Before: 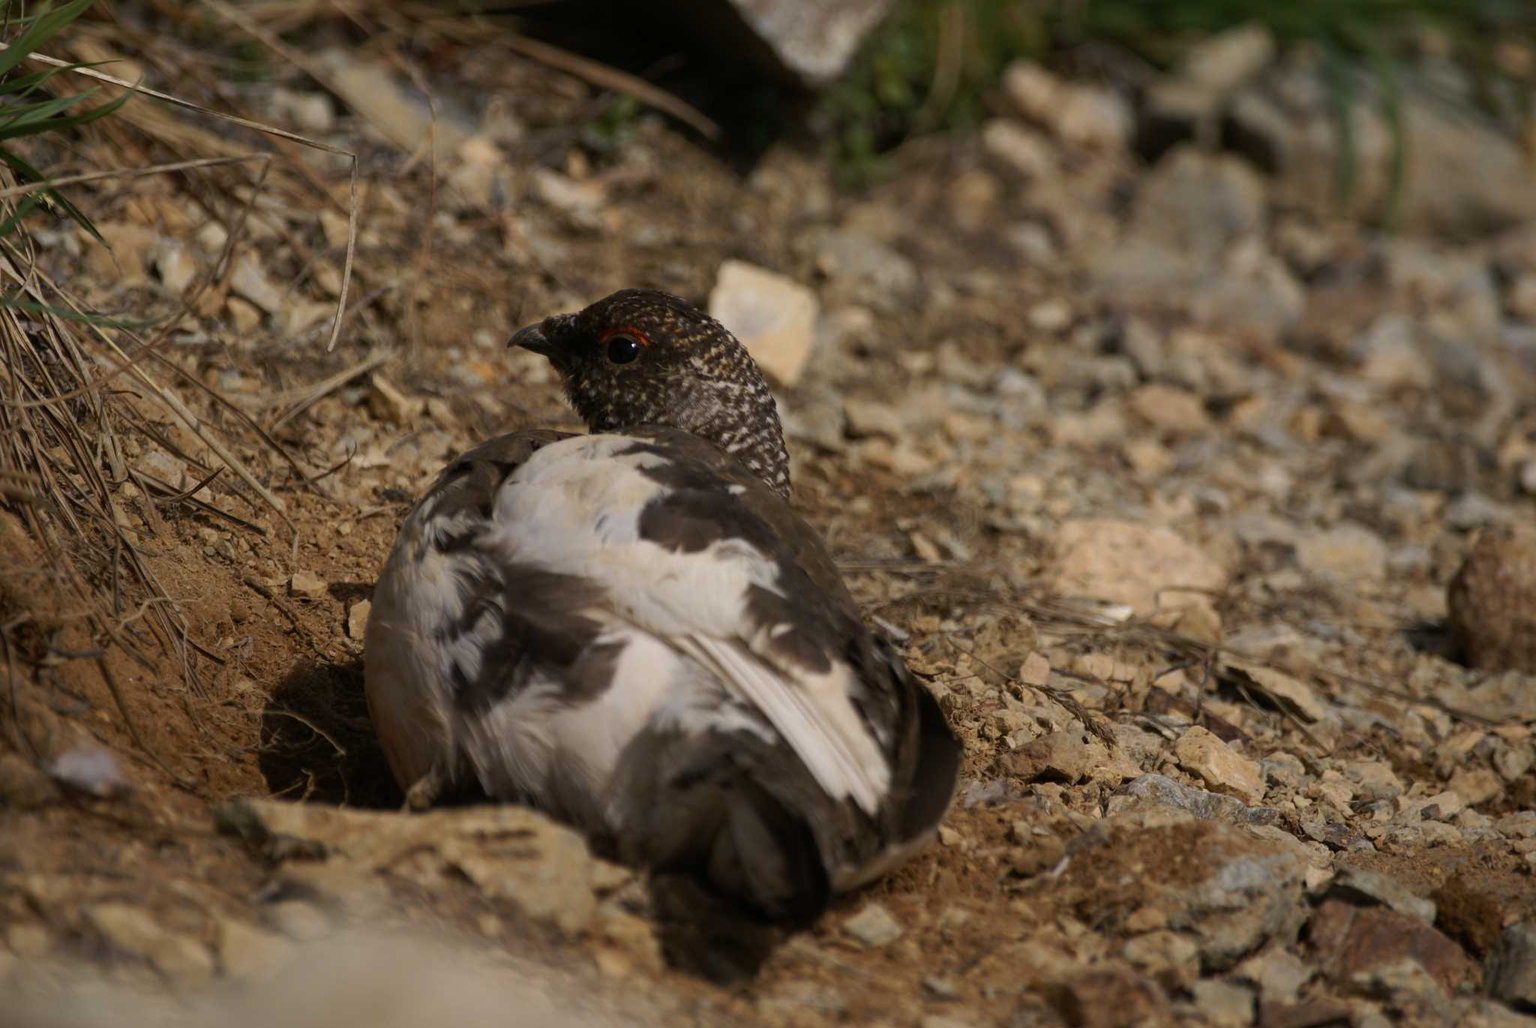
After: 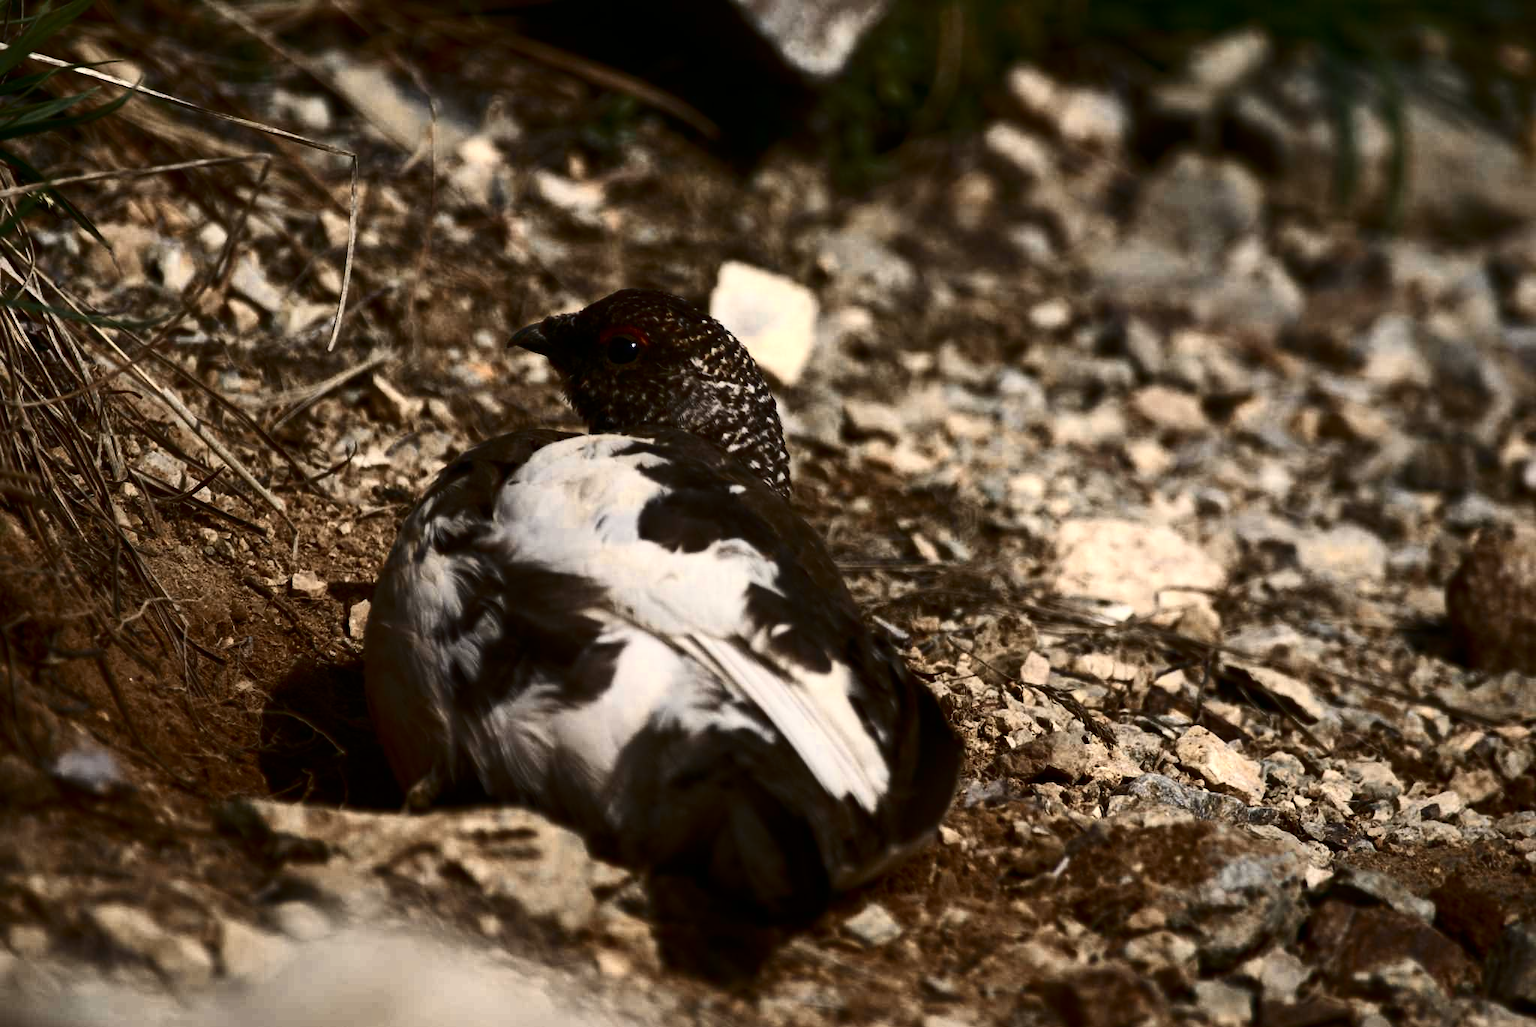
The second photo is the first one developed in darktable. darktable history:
color zones: curves: ch0 [(0.018, 0.548) (0.197, 0.654) (0.425, 0.447) (0.605, 0.658) (0.732, 0.579)]; ch1 [(0.105, 0.531) (0.224, 0.531) (0.386, 0.39) (0.618, 0.456) (0.732, 0.456) (0.956, 0.421)]; ch2 [(0.039, 0.583) (0.215, 0.465) (0.399, 0.544) (0.465, 0.548) (0.614, 0.447) (0.724, 0.43) (0.882, 0.623) (0.956, 0.632)]
contrast brightness saturation: contrast 0.49, saturation -0.101
